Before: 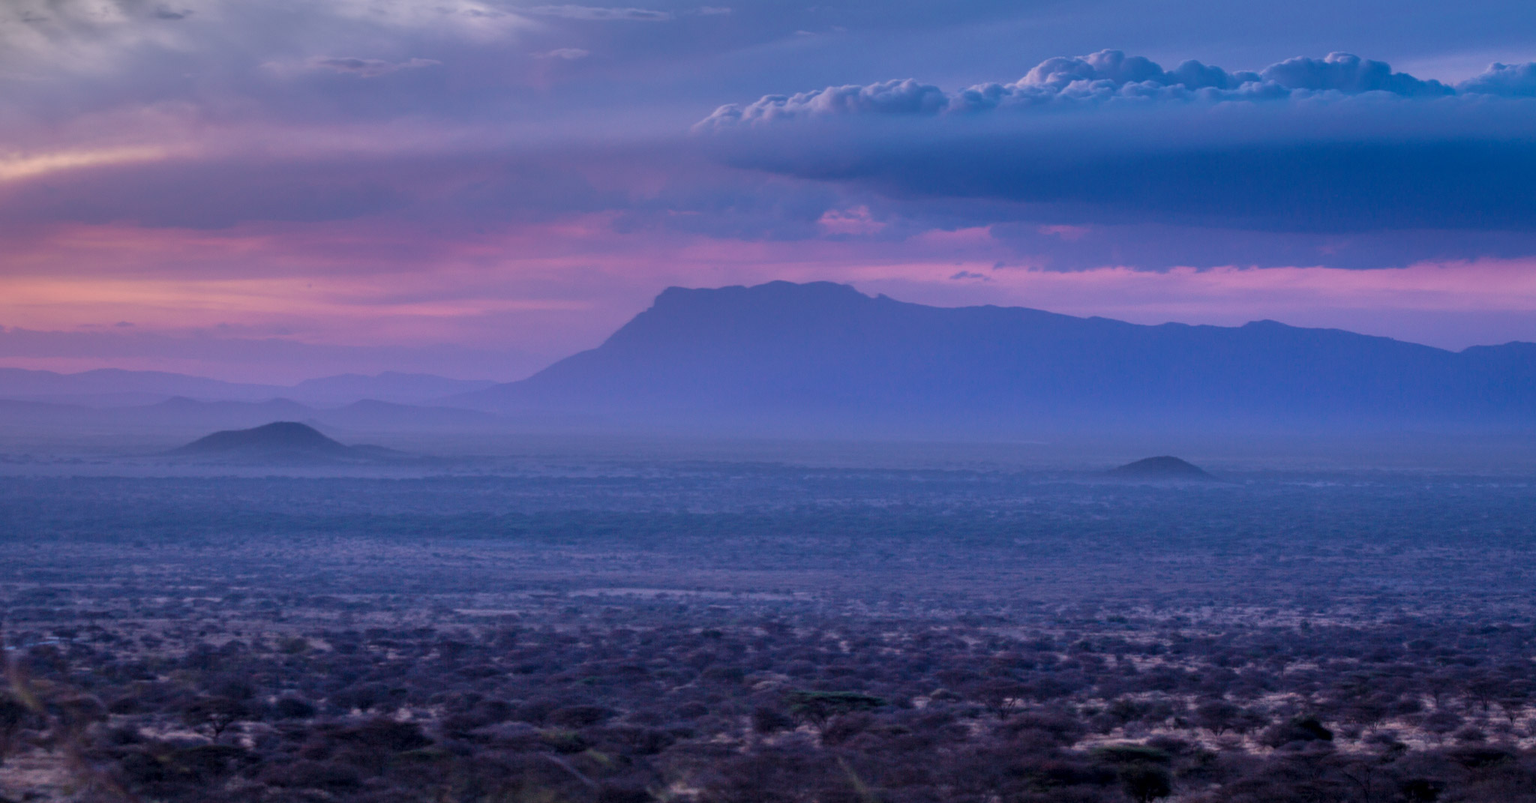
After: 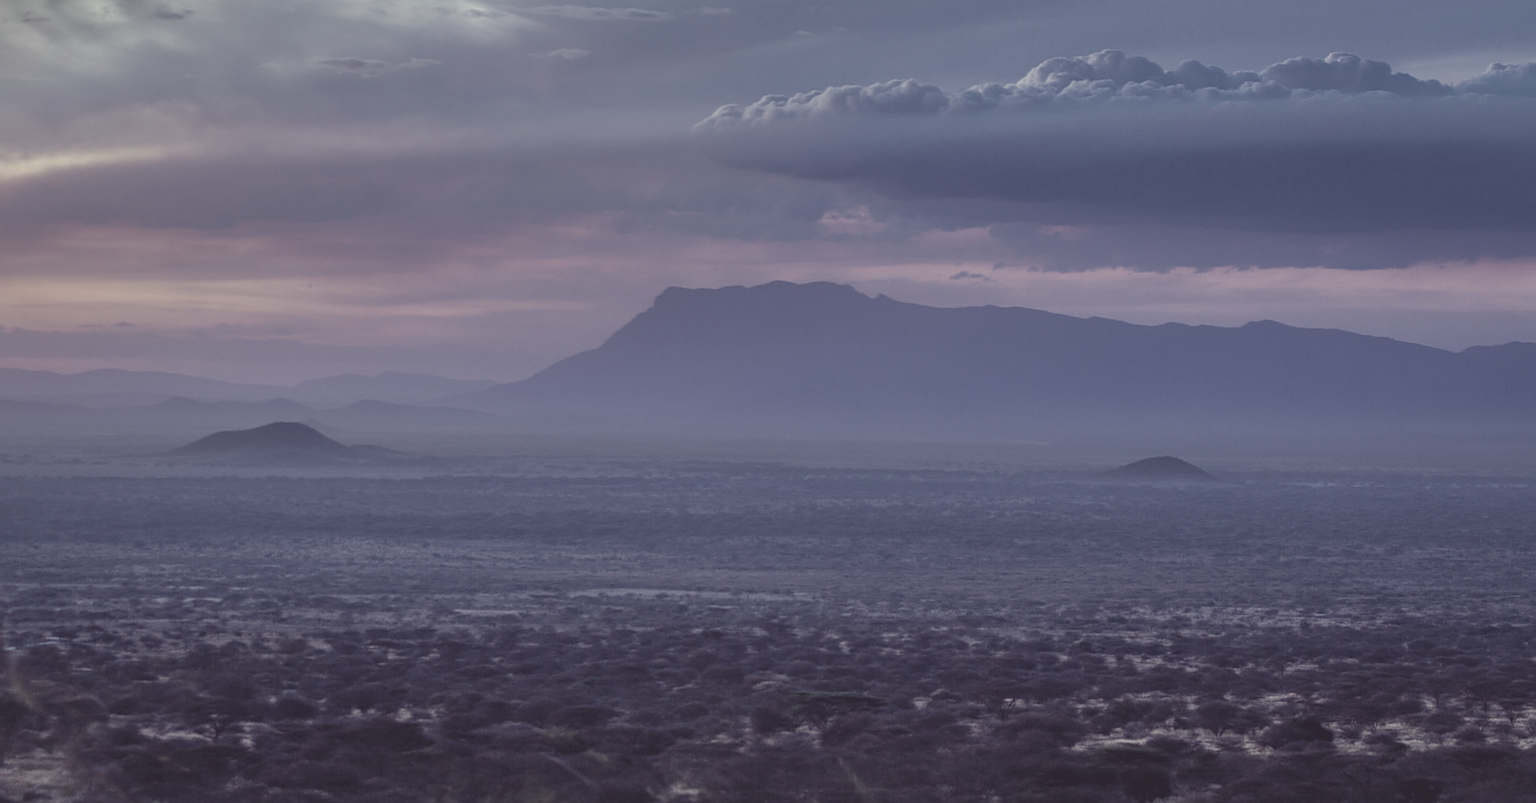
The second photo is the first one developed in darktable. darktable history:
exposure: black level correction -0.022, exposure -0.032 EV, compensate highlight preservation false
color correction: highlights a* -20.82, highlights b* 20.65, shadows a* 19.7, shadows b* -20.12, saturation 0.397
sharpen: amount 0.537
